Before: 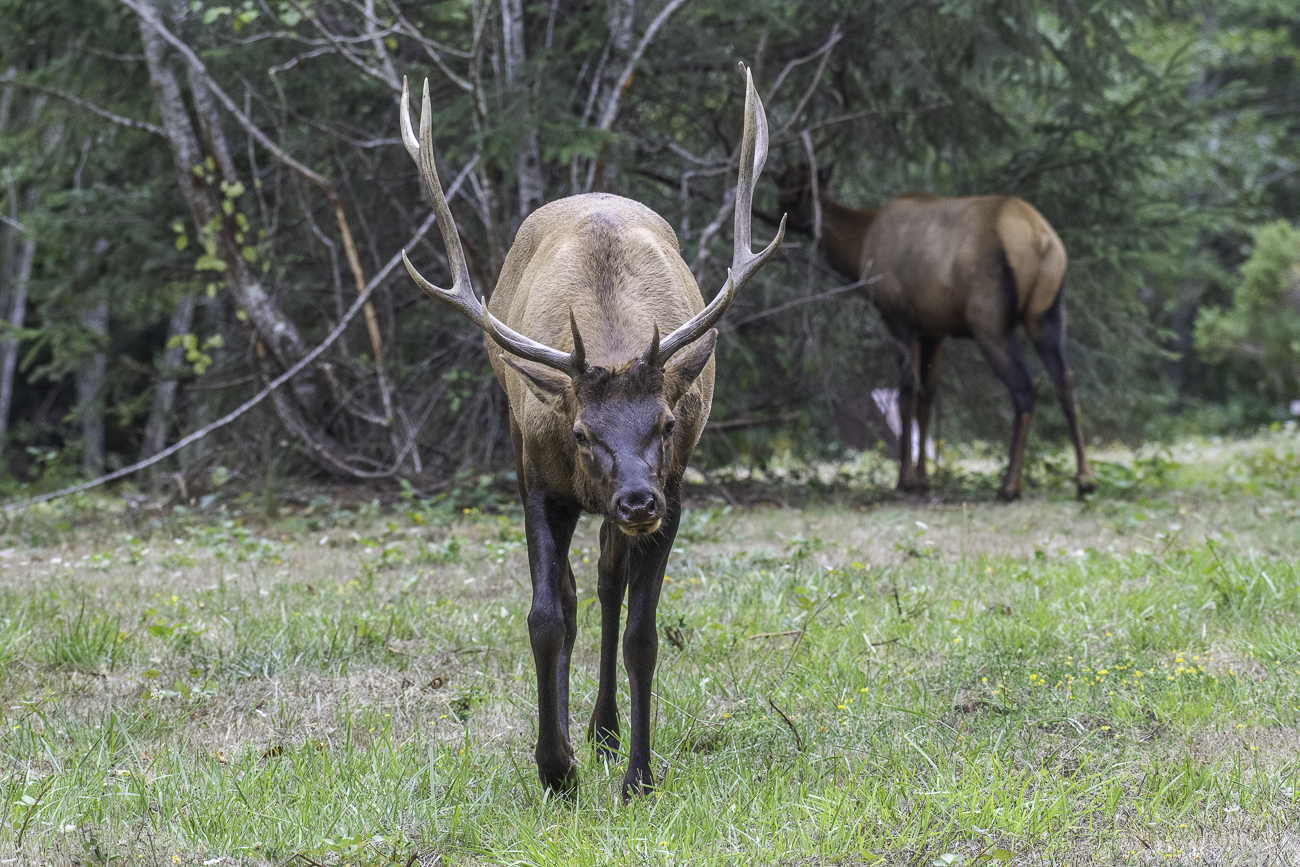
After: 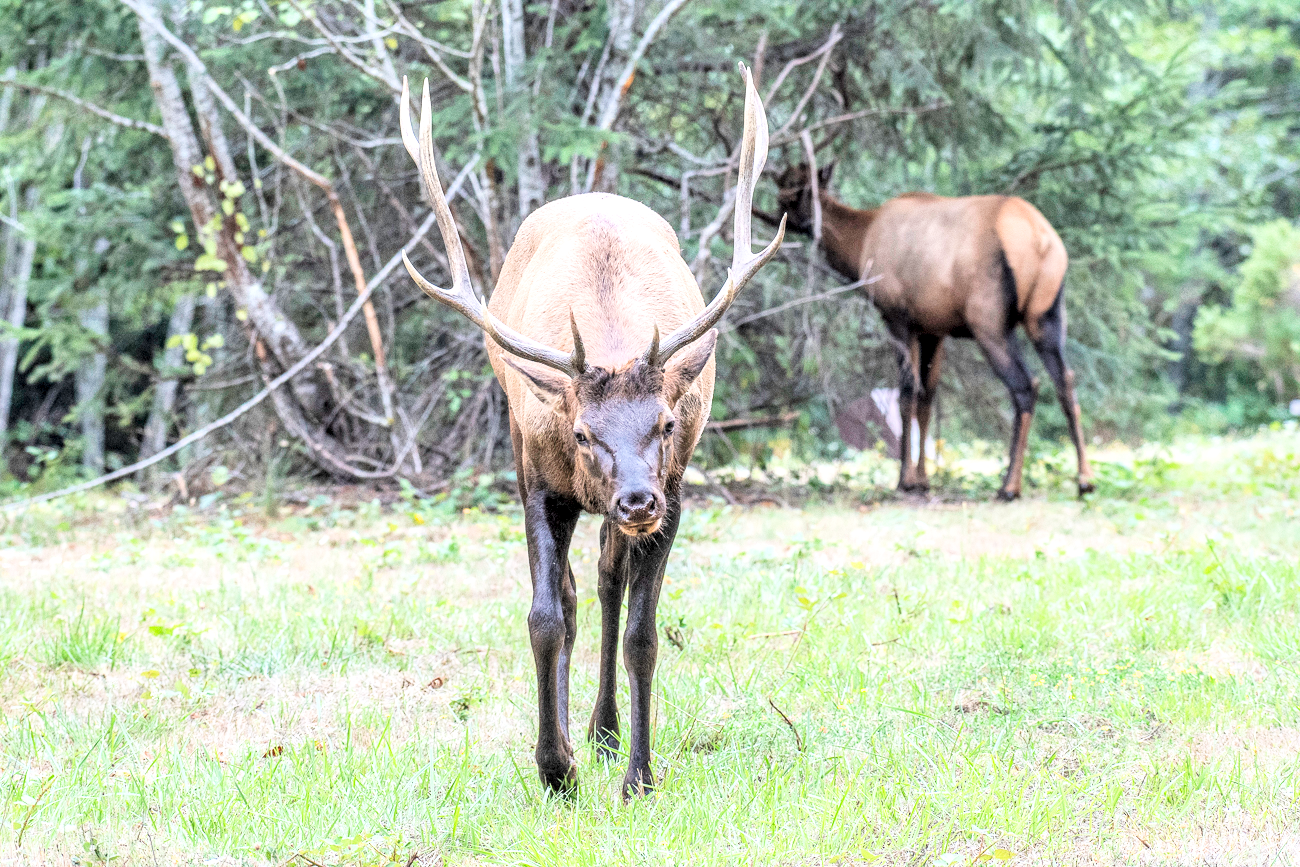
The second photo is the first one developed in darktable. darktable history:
local contrast: highlights 89%, shadows 78%
exposure: black level correction 0, exposure 1.545 EV, compensate highlight preservation false
filmic rgb: black relative exposure -5 EV, white relative exposure 3.97 EV, hardness 2.88, contrast 1.409
